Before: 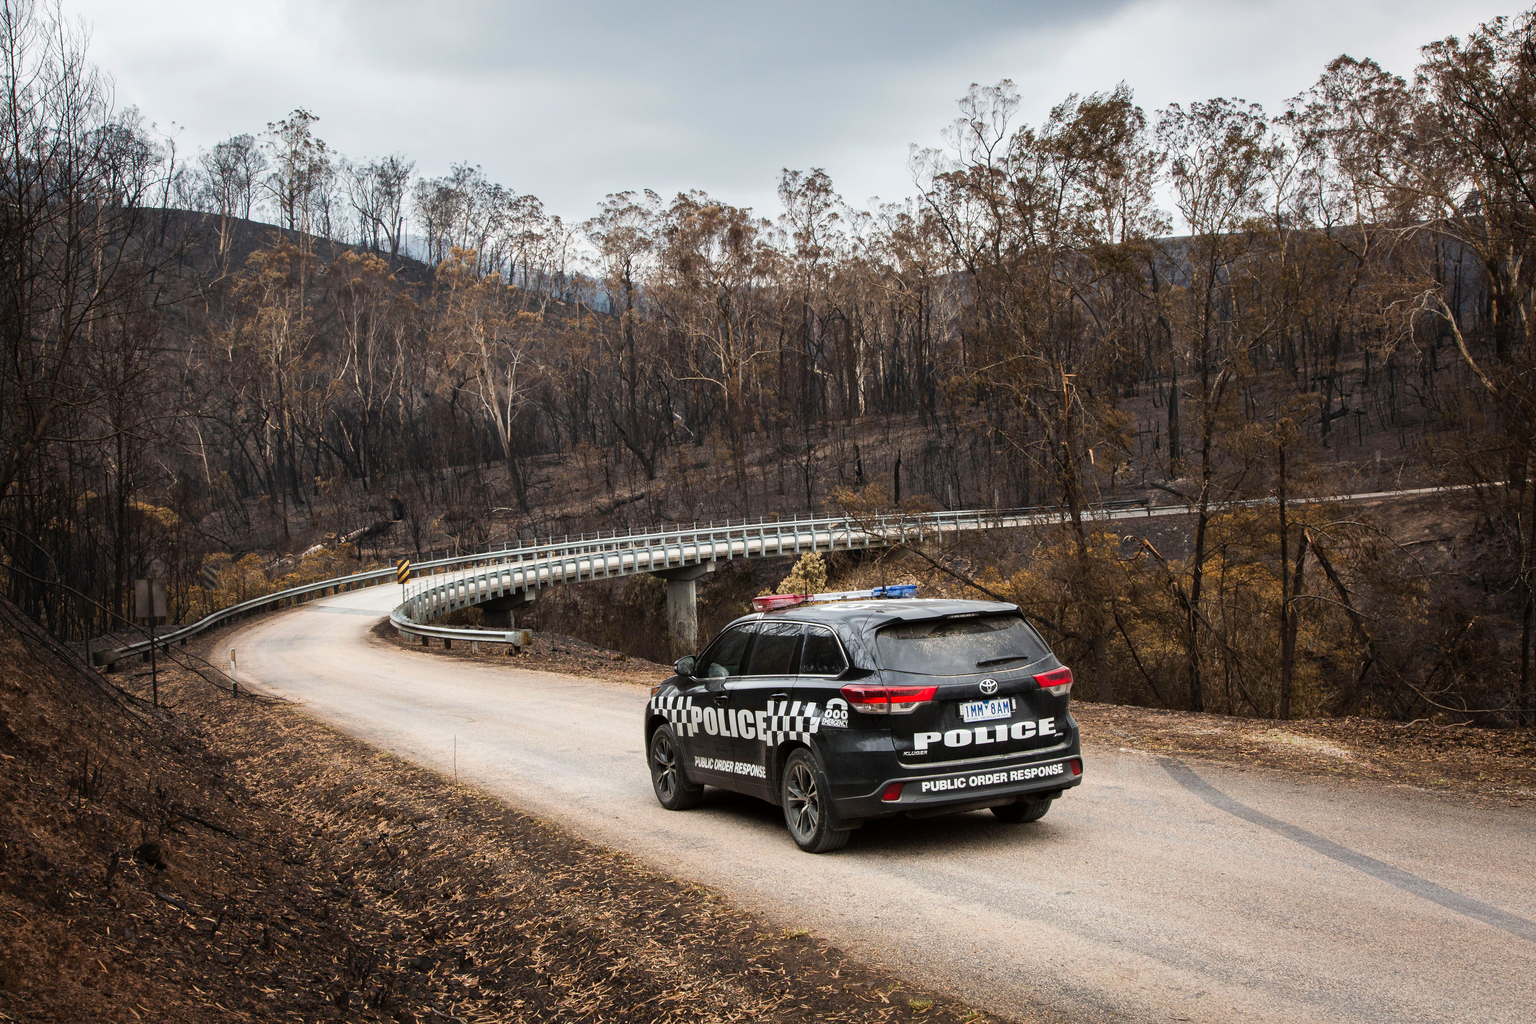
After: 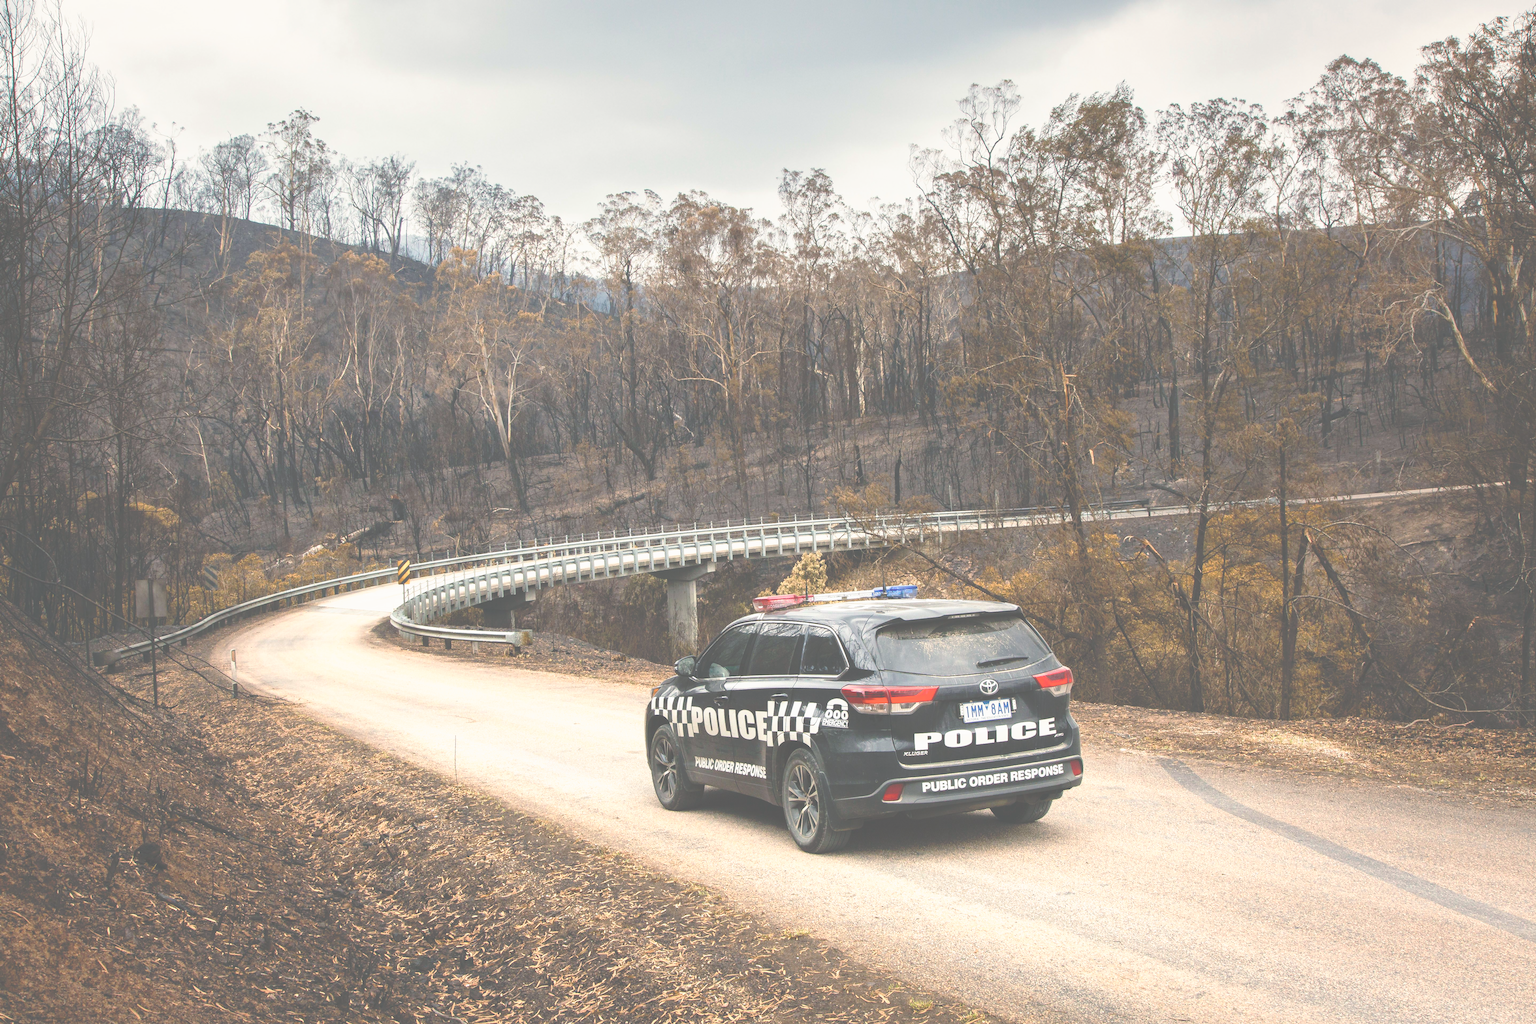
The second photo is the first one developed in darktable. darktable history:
tone curve: curves: ch0 [(0, 0) (0.003, 0.326) (0.011, 0.332) (0.025, 0.352) (0.044, 0.378) (0.069, 0.4) (0.1, 0.416) (0.136, 0.432) (0.177, 0.468) (0.224, 0.509) (0.277, 0.554) (0.335, 0.6) (0.399, 0.642) (0.468, 0.693) (0.543, 0.753) (0.623, 0.818) (0.709, 0.897) (0.801, 0.974) (0.898, 0.991) (1, 1)], preserve colors none
color balance rgb: shadows lift › chroma 2%, shadows lift › hue 219.6°, power › hue 313.2°, highlights gain › chroma 3%, highlights gain › hue 75.6°, global offset › luminance 0.5%, perceptual saturation grading › global saturation 15.33%, perceptual saturation grading › highlights -19.33%, perceptual saturation grading › shadows 20%, global vibrance 20%
graduated density: on, module defaults
